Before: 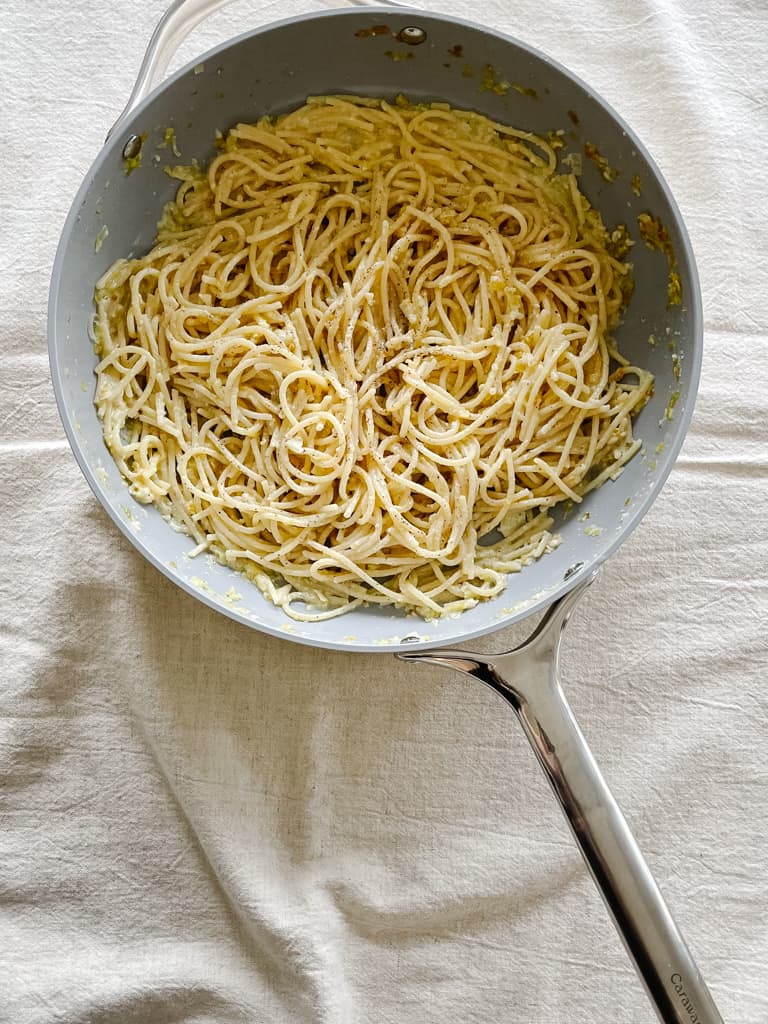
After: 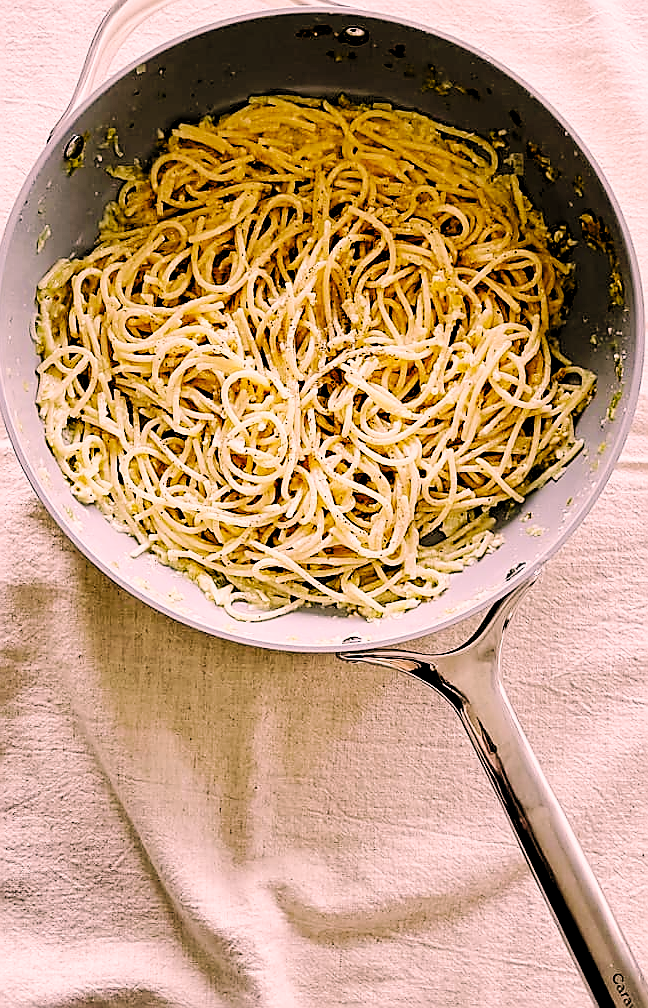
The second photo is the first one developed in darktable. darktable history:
shadows and highlights: shadows 29.32, highlights -29.32, low approximation 0.01, soften with gaussian
rgb levels: levels [[0.029, 0.461, 0.922], [0, 0.5, 1], [0, 0.5, 1]]
exposure: exposure -0.242 EV, compensate highlight preservation false
sharpen: radius 1.4, amount 1.25, threshold 0.7
crop: left 7.598%, right 7.873%
color correction: highlights a* 14.52, highlights b* 4.84
velvia: on, module defaults
base curve: curves: ch0 [(0, 0) (0.036, 0.025) (0.121, 0.166) (0.206, 0.329) (0.605, 0.79) (1, 1)], preserve colors none
